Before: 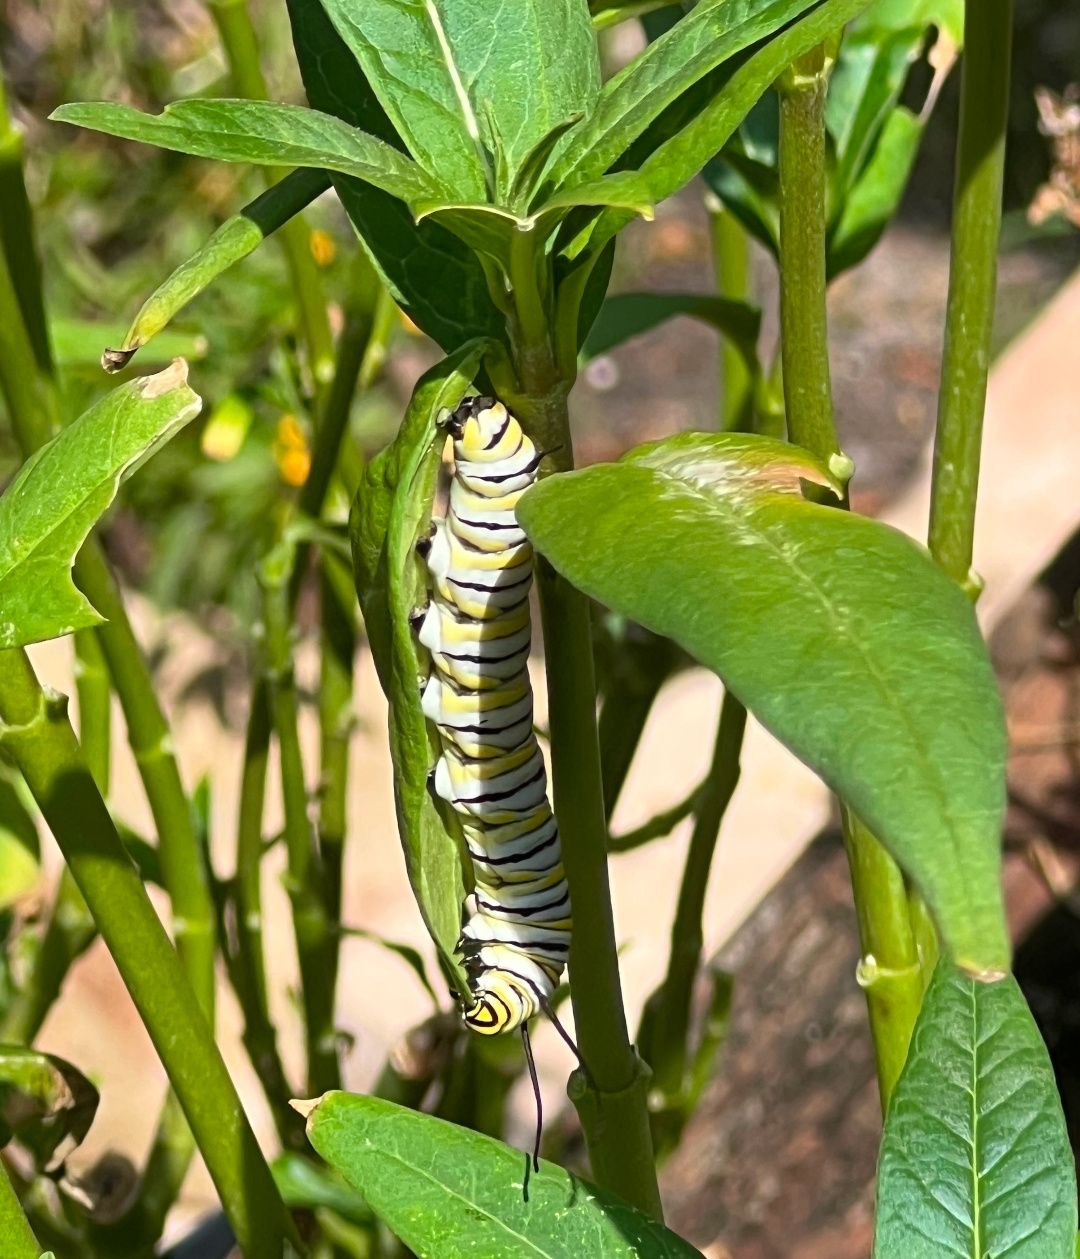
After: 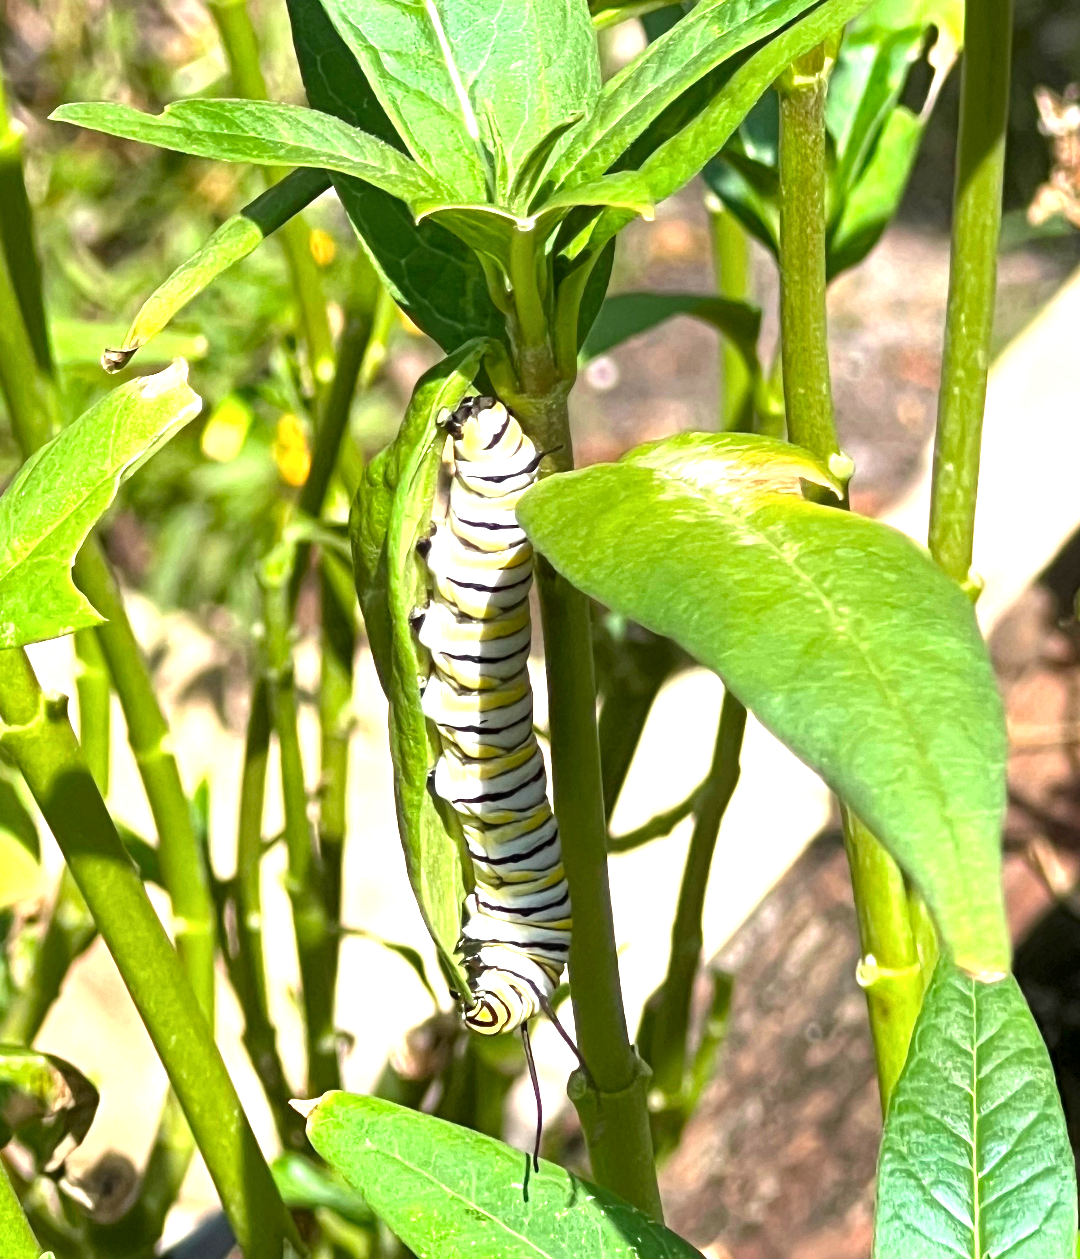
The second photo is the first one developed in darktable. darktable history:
local contrast: highlights 100%, shadows 102%, detail 119%, midtone range 0.2
exposure: black level correction 0, exposure 1.104 EV, compensate highlight preservation false
